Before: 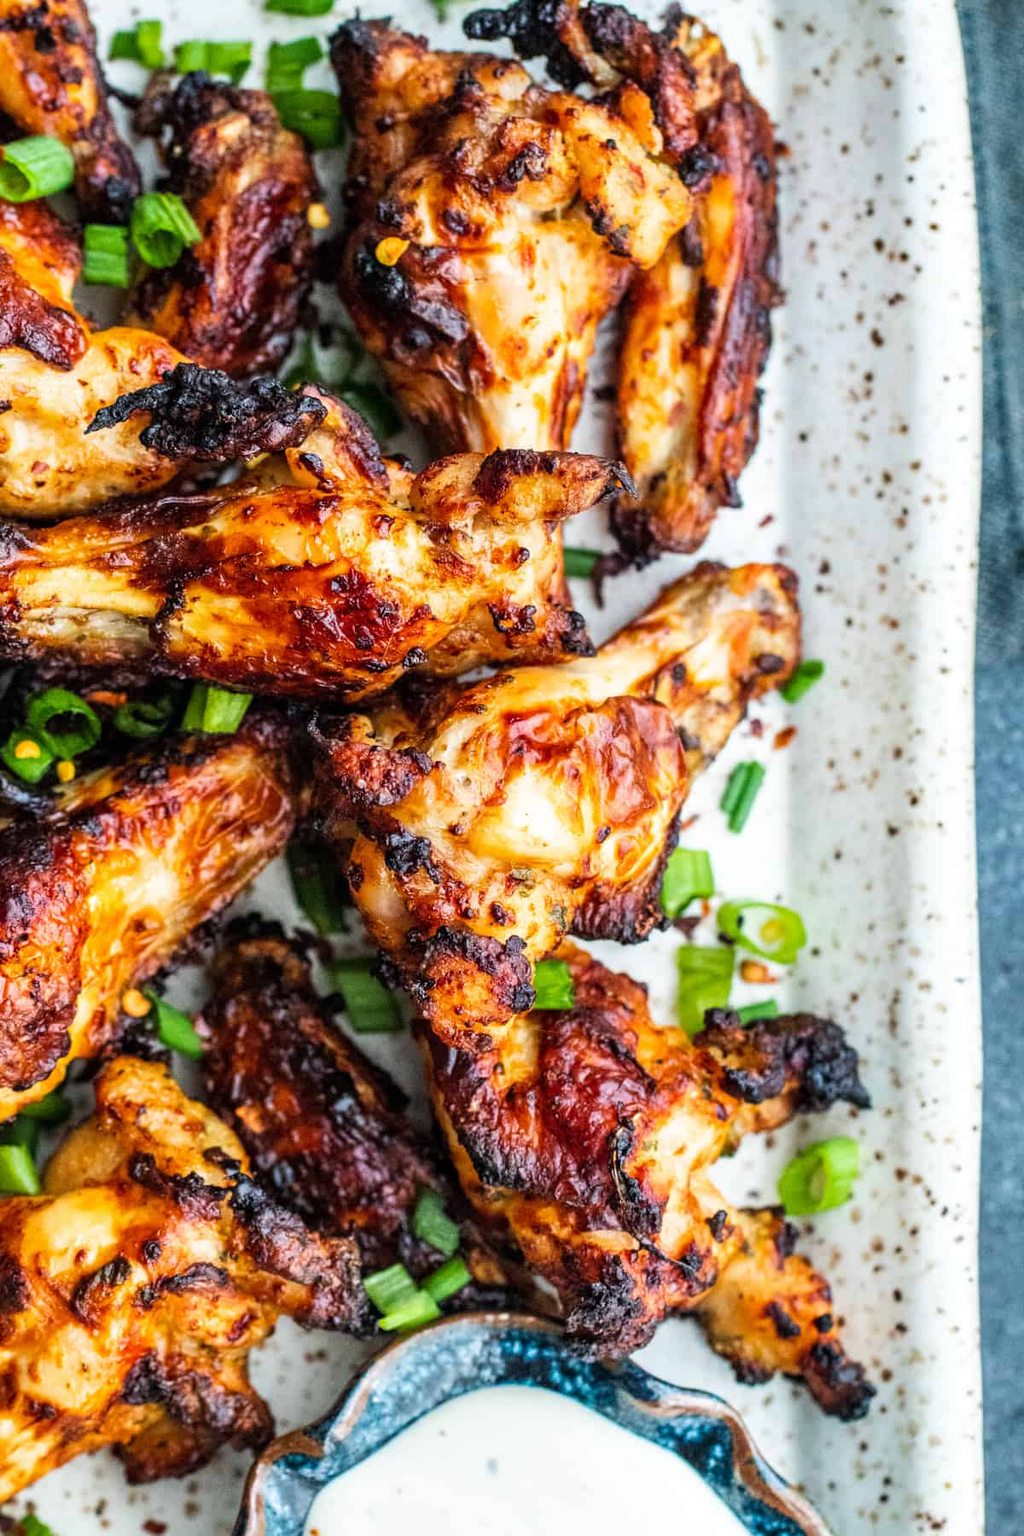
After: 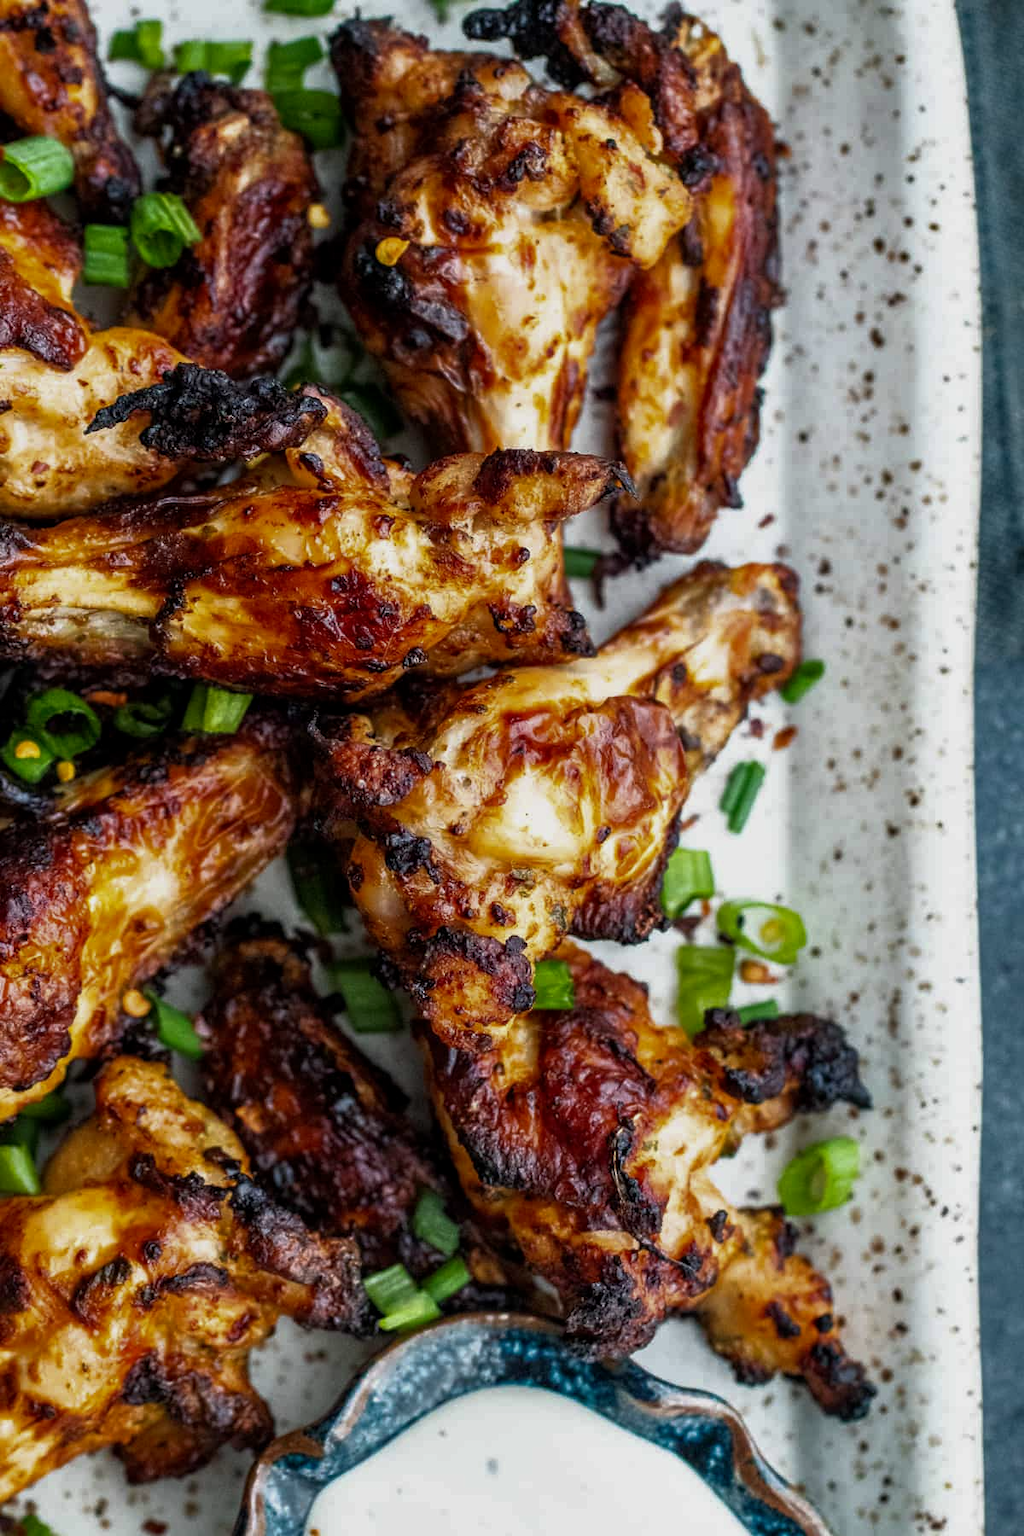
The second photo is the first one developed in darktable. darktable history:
rgb curve: curves: ch0 [(0, 0) (0.415, 0.237) (1, 1)]
exposure: black level correction 0.001, exposure -0.2 EV, compensate highlight preservation false
